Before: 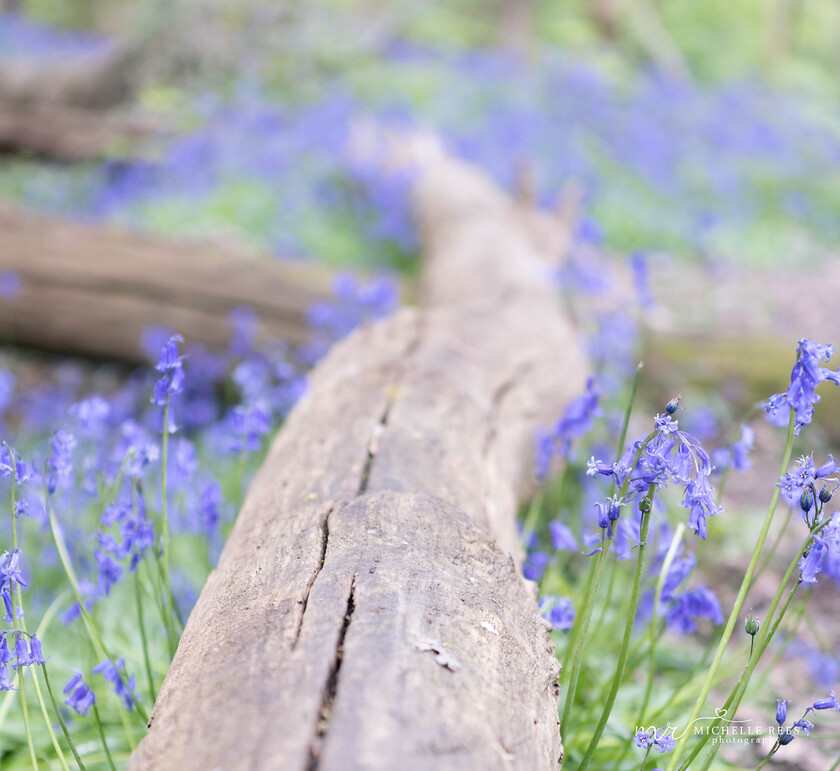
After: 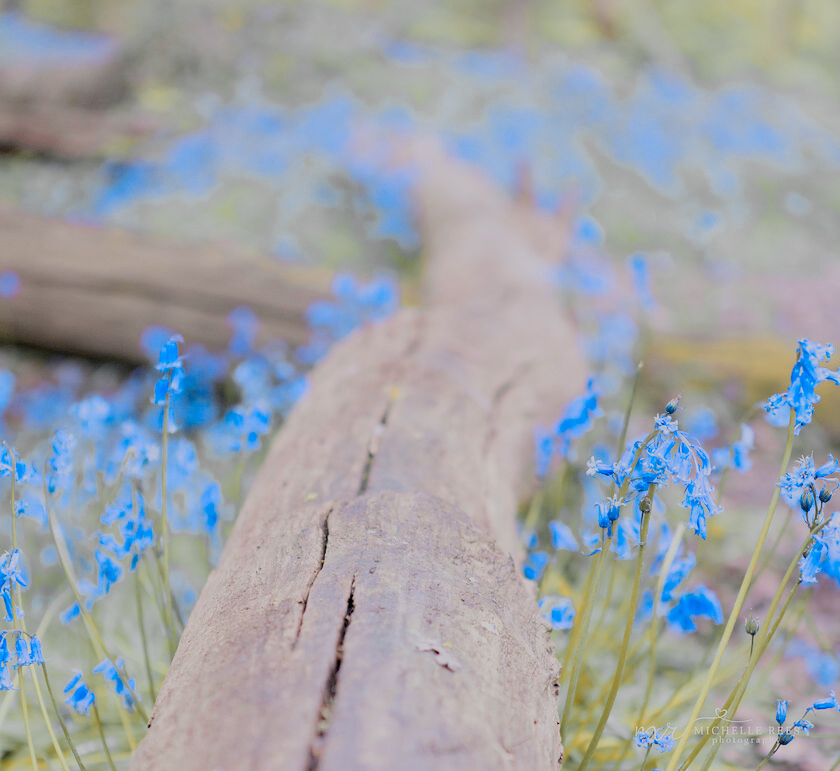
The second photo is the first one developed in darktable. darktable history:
color zones: curves: ch0 [(0.009, 0.528) (0.136, 0.6) (0.255, 0.586) (0.39, 0.528) (0.522, 0.584) (0.686, 0.736) (0.849, 0.561)]; ch1 [(0.045, 0.781) (0.14, 0.416) (0.257, 0.695) (0.442, 0.032) (0.738, 0.338) (0.818, 0.632) (0.891, 0.741) (1, 0.704)]; ch2 [(0, 0.667) (0.141, 0.52) (0.26, 0.37) (0.474, 0.432) (0.743, 0.286)]
filmic rgb: black relative exposure -8.76 EV, white relative exposure 4.98 EV, threshold 5.97 EV, target black luminance 0%, hardness 3.77, latitude 65.42%, contrast 0.825, shadows ↔ highlights balance 19.68%, enable highlight reconstruction true
